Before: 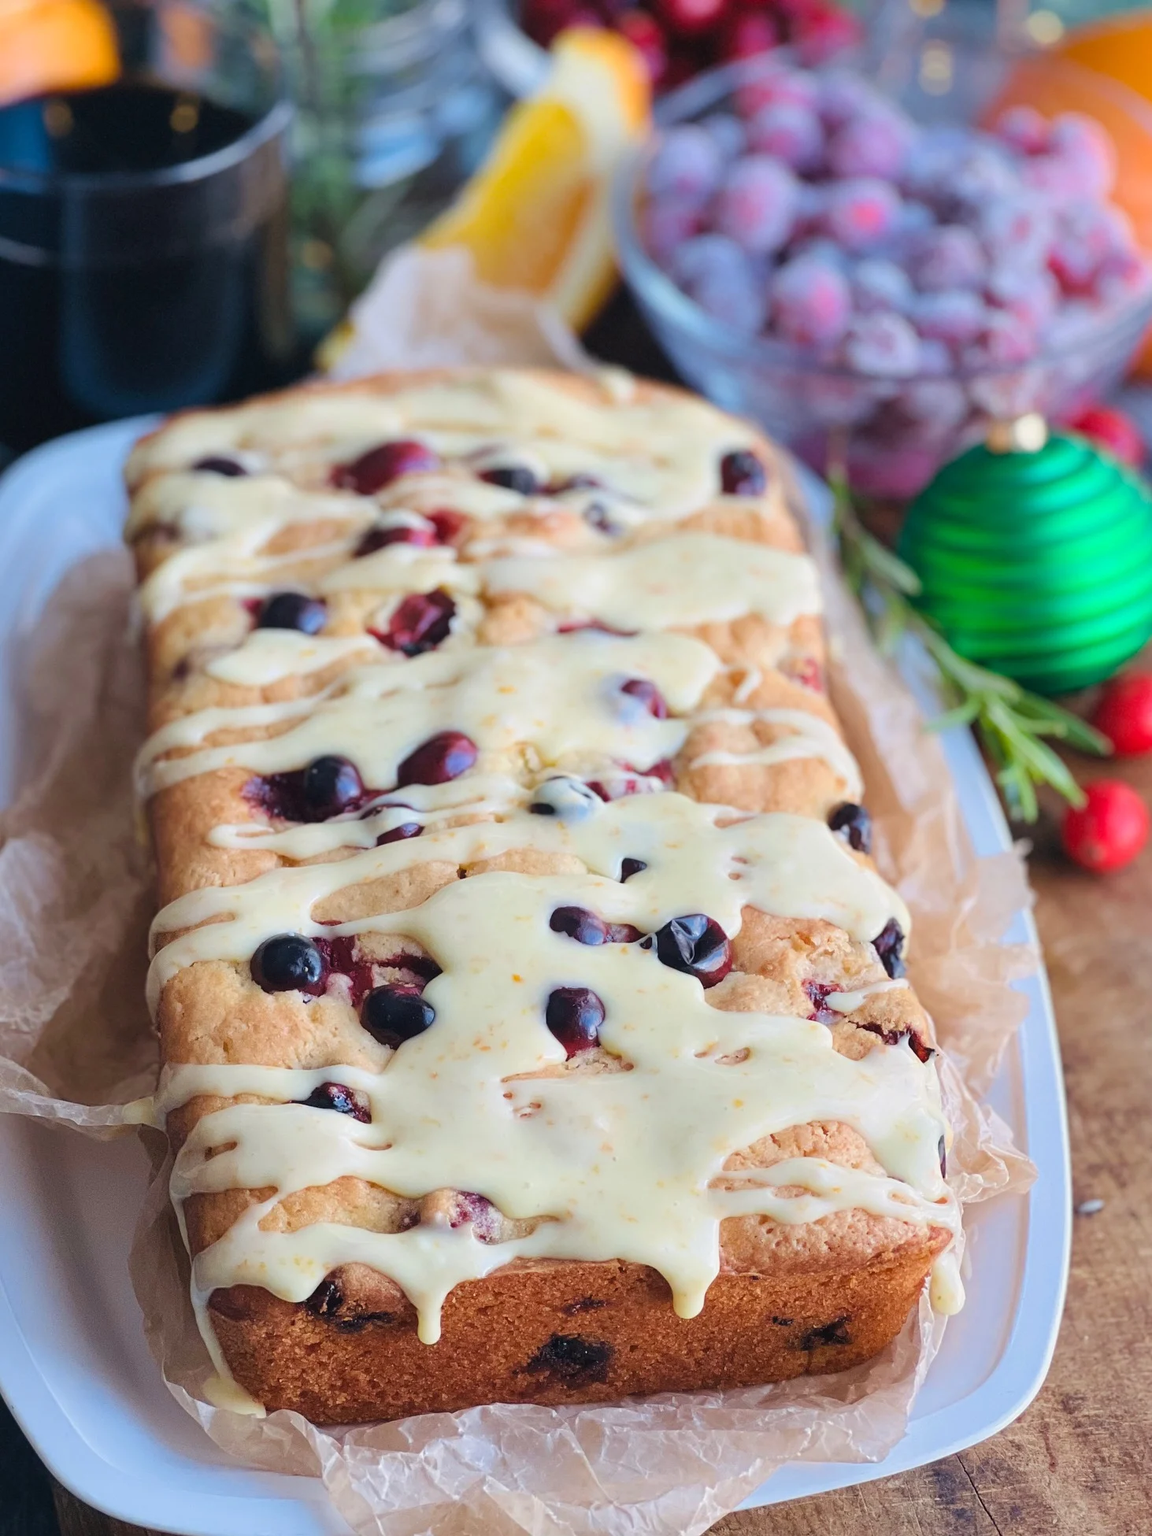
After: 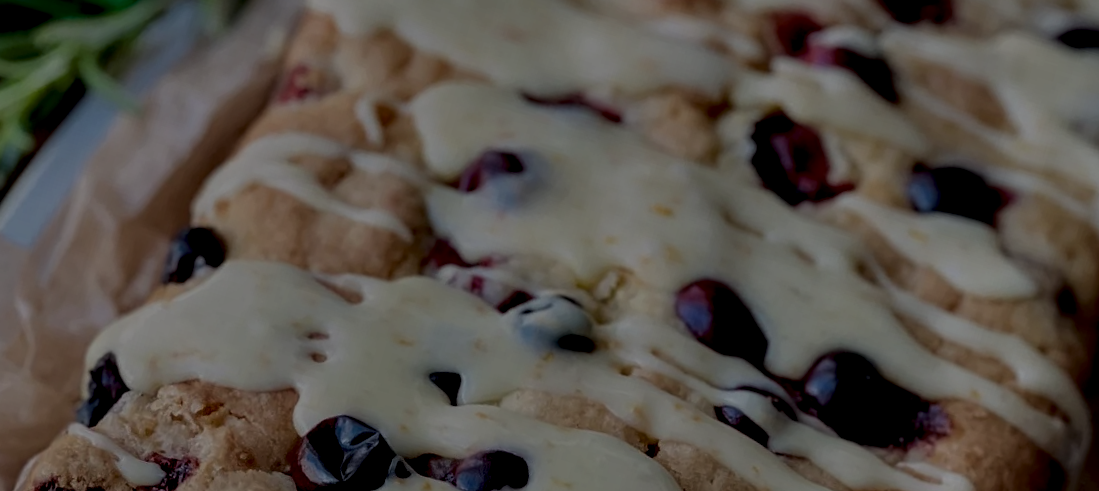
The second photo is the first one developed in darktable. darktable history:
exposure: exposure -2.446 EV, compensate highlight preservation false
crop and rotate: angle 16.12°, top 30.835%, bottom 35.653%
local contrast: detail 203%
color zones: curves: ch0 [(0, 0.5) (0.143, 0.5) (0.286, 0.5) (0.429, 0.5) (0.571, 0.5) (0.714, 0.476) (0.857, 0.5) (1, 0.5)]; ch2 [(0, 0.5) (0.143, 0.5) (0.286, 0.5) (0.429, 0.5) (0.571, 0.5) (0.714, 0.487) (0.857, 0.5) (1, 0.5)]
